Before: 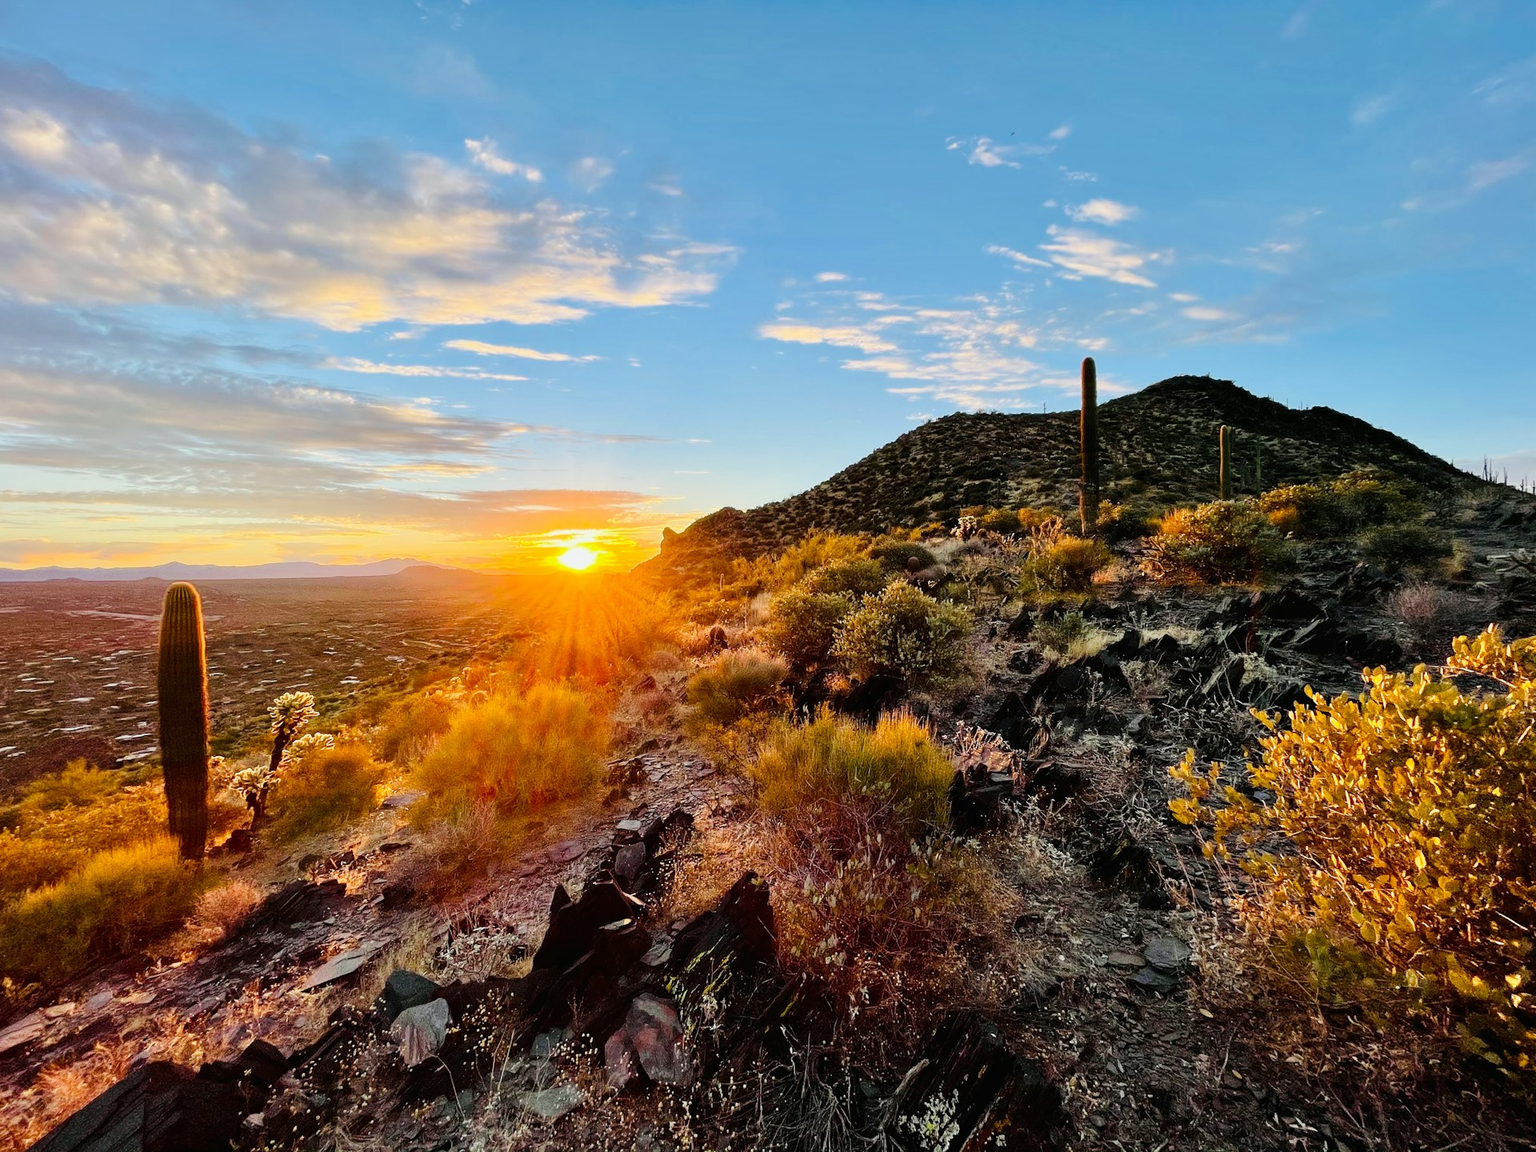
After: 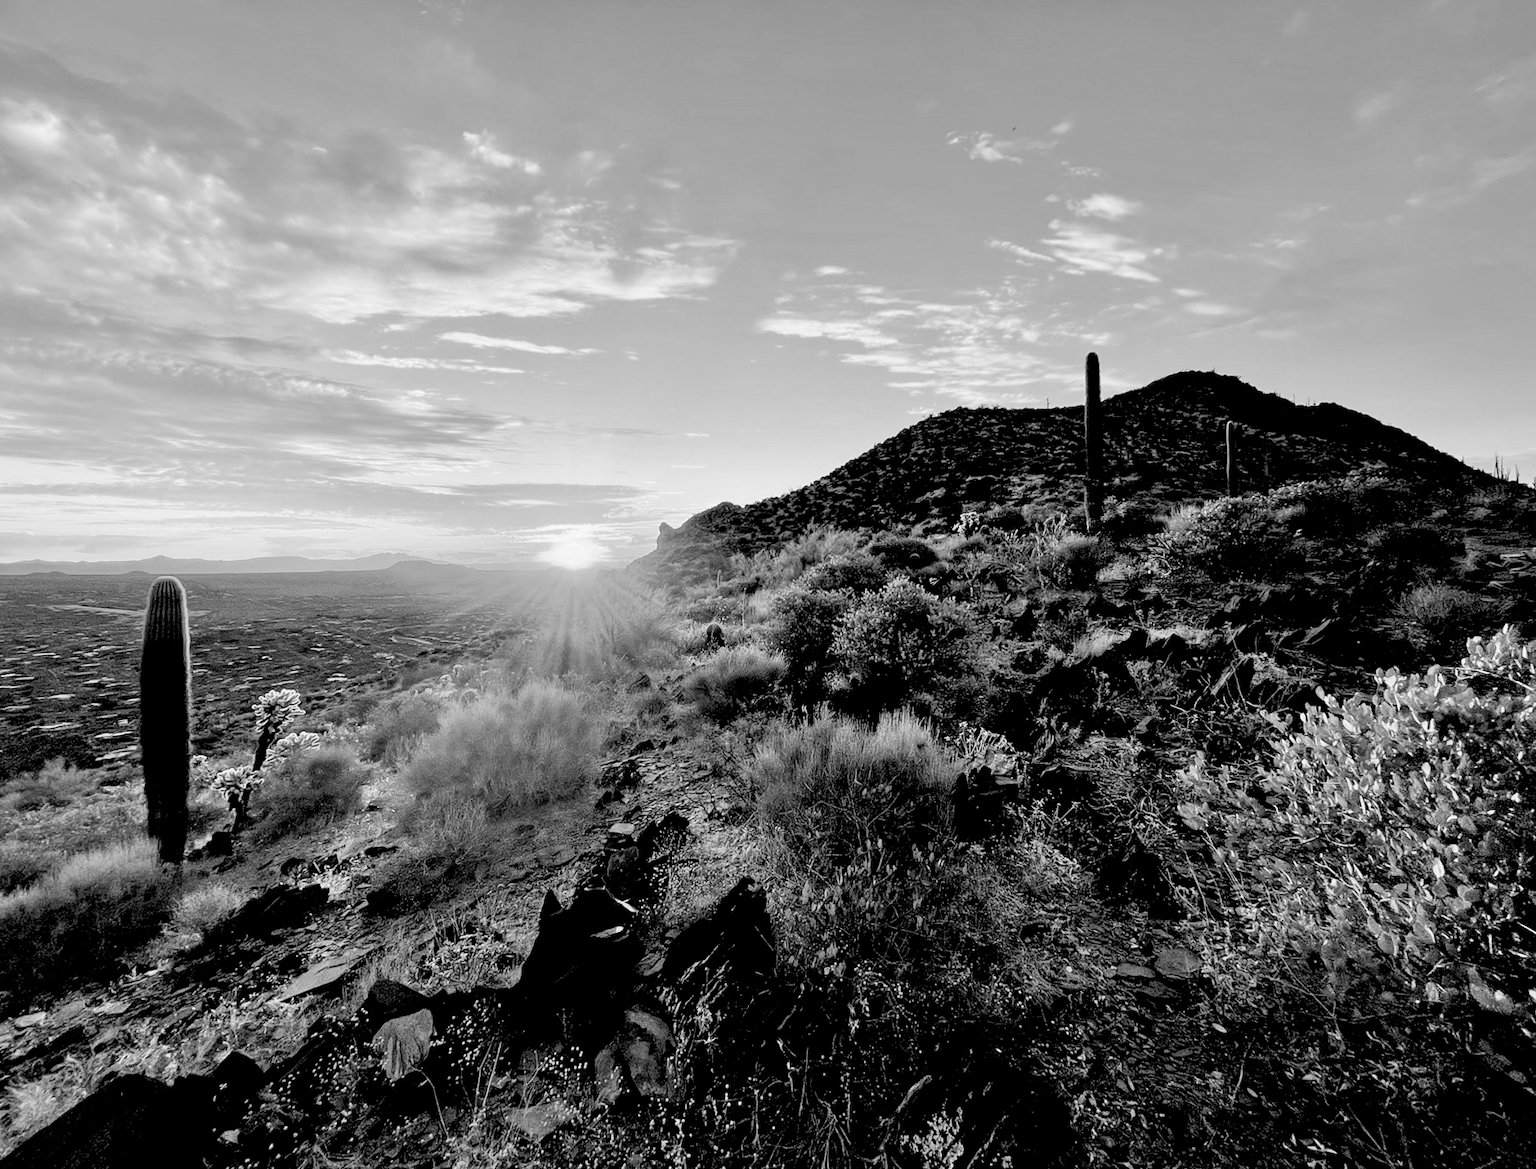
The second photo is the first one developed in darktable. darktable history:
rgb levels: levels [[0.029, 0.461, 0.922], [0, 0.5, 1], [0, 0.5, 1]]
rotate and perspective: rotation 0.226°, lens shift (vertical) -0.042, crop left 0.023, crop right 0.982, crop top 0.006, crop bottom 0.994
monochrome: on, module defaults
